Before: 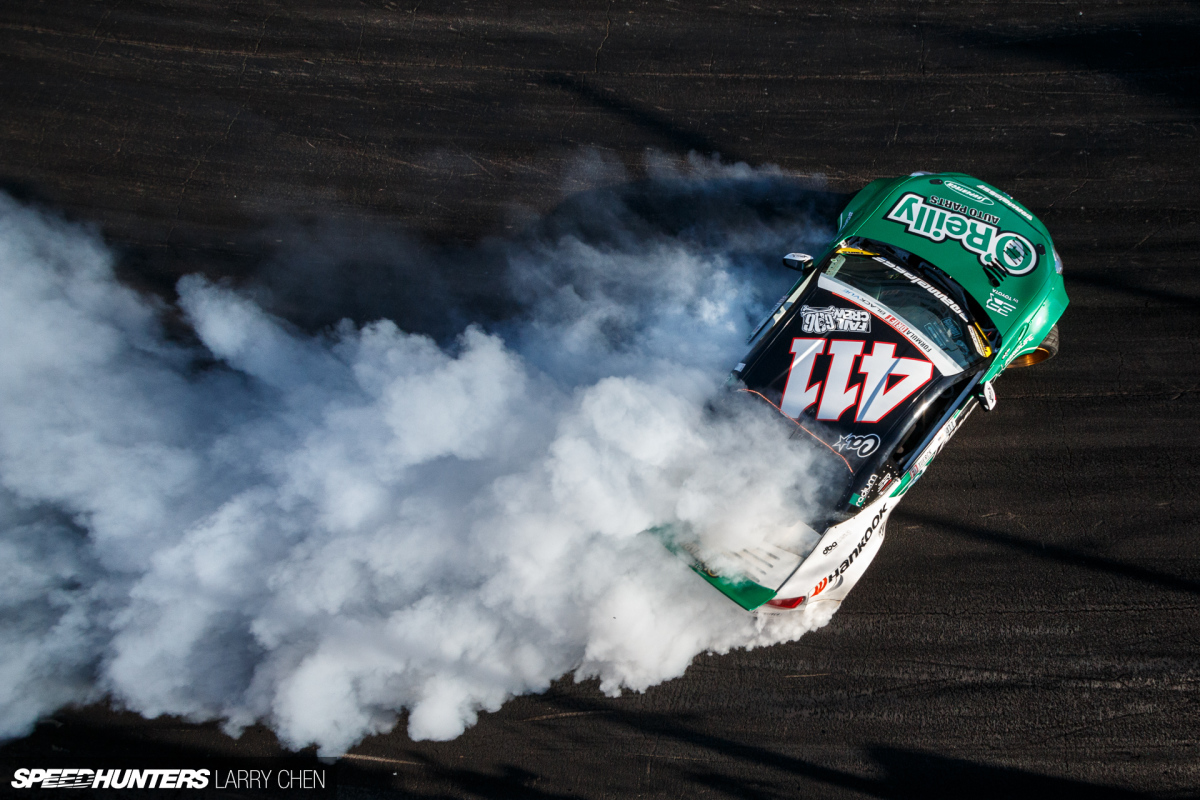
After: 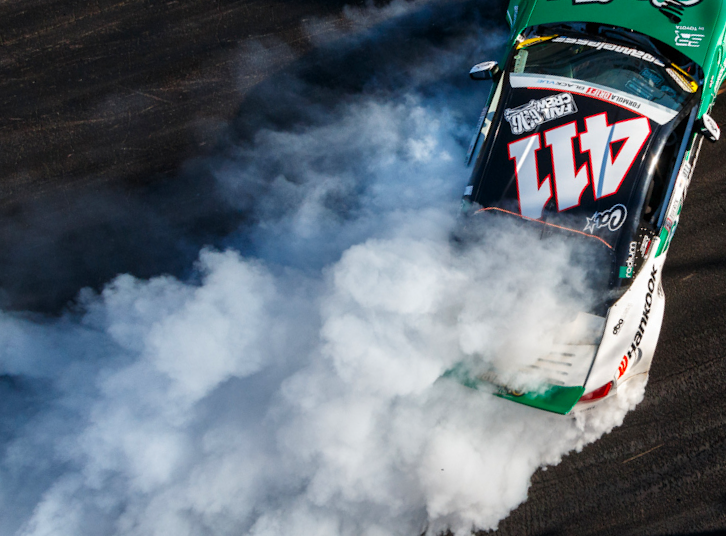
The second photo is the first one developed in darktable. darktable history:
crop and rotate: angle 21.26°, left 6.97%, right 3.734%, bottom 1.117%
contrast brightness saturation: saturation 0.182
